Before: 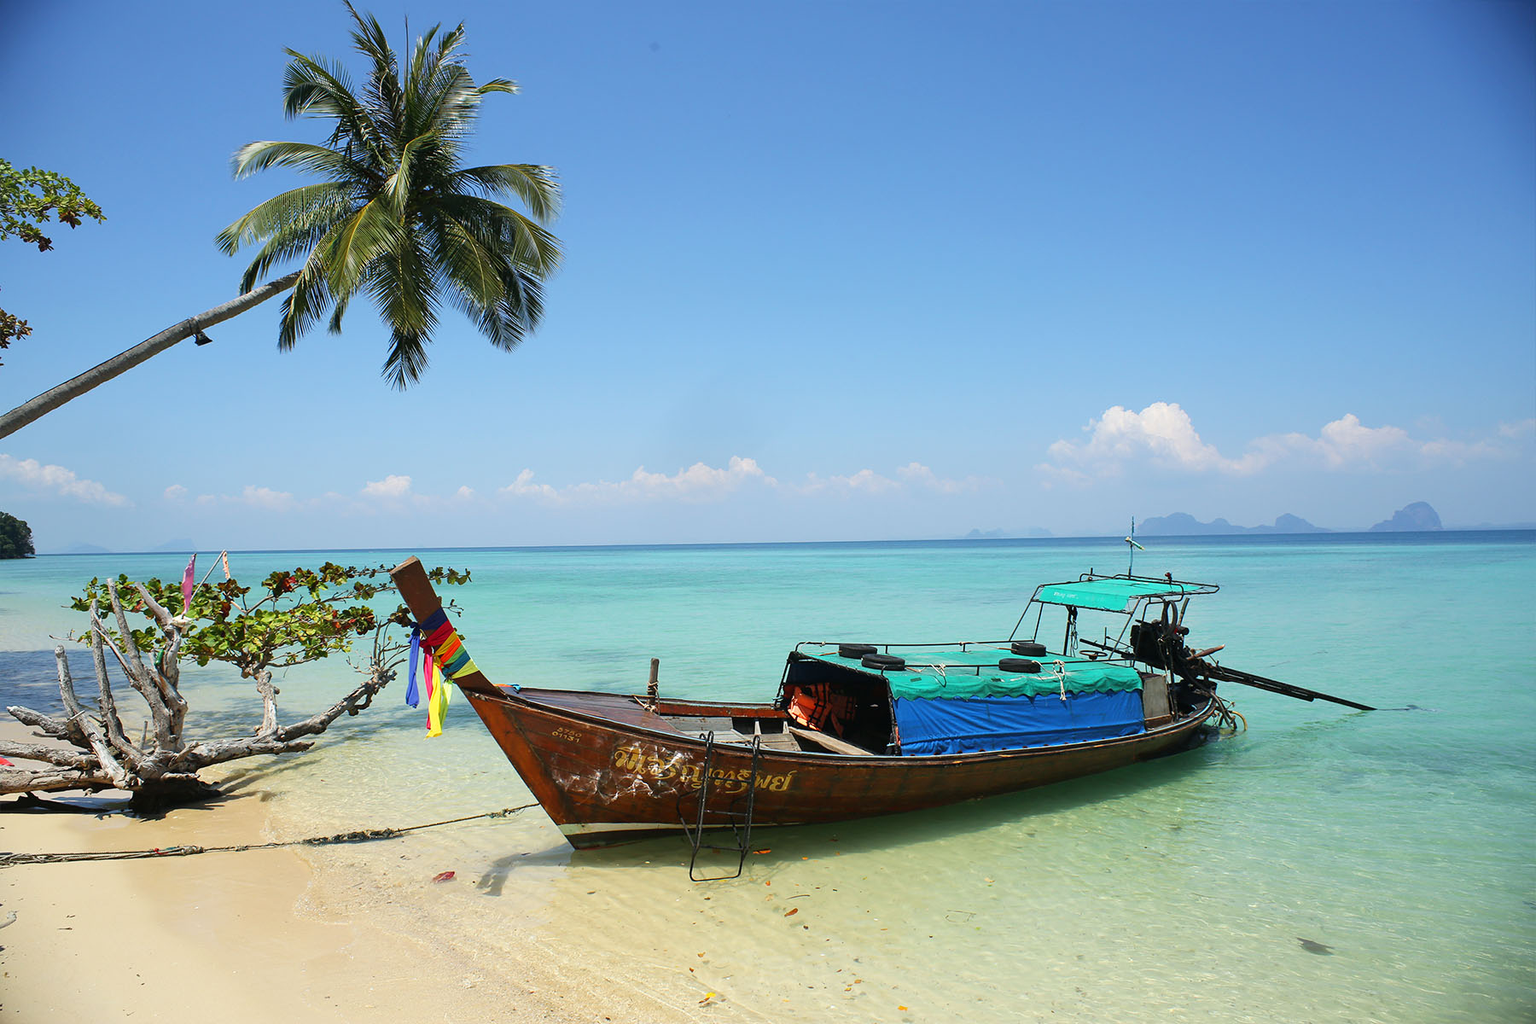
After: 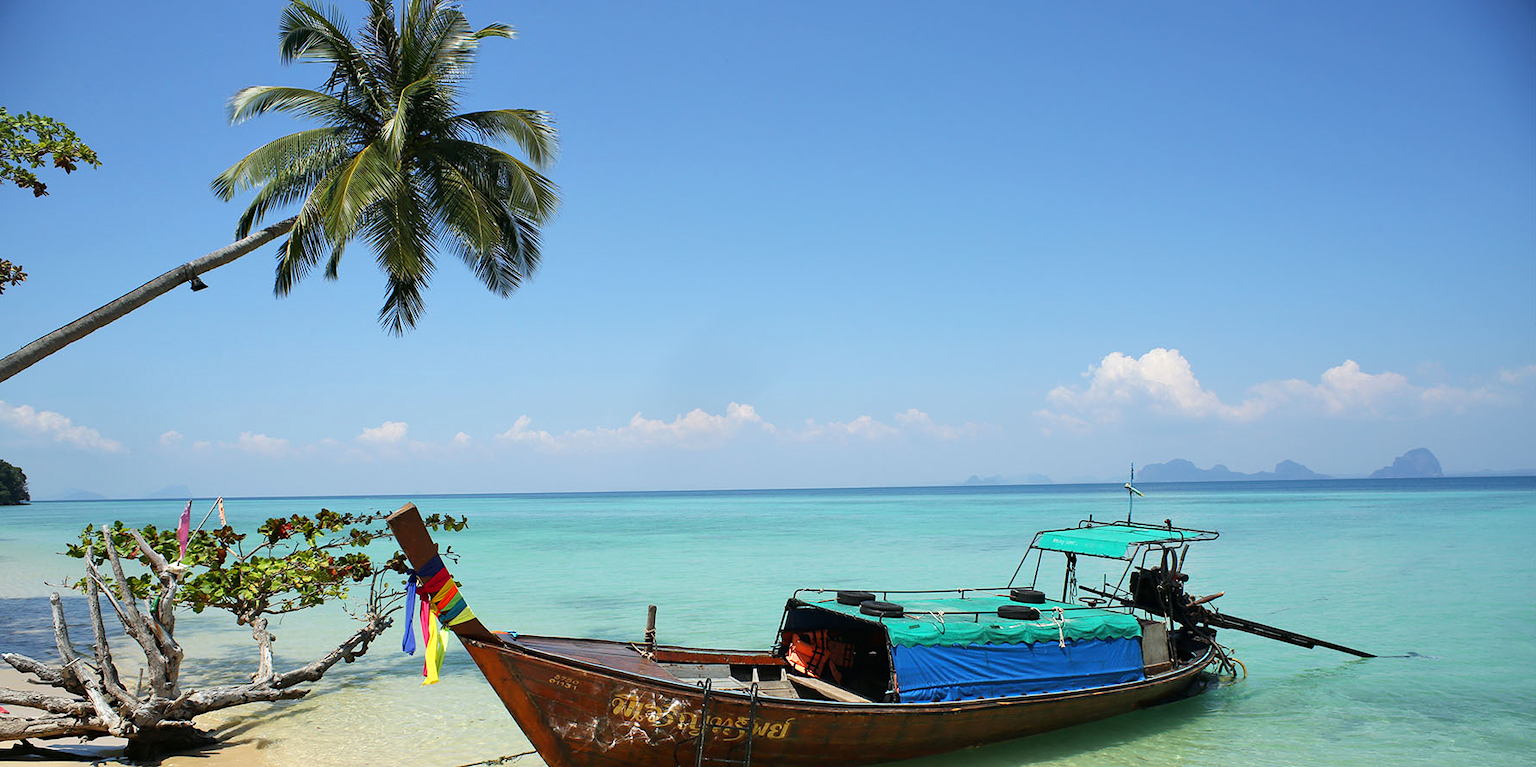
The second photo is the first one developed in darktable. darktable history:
contrast equalizer: octaves 7, y [[0.6 ×6], [0.55 ×6], [0 ×6], [0 ×6], [0 ×6]], mix 0.15
crop: left 0.387%, top 5.469%, bottom 19.809%
